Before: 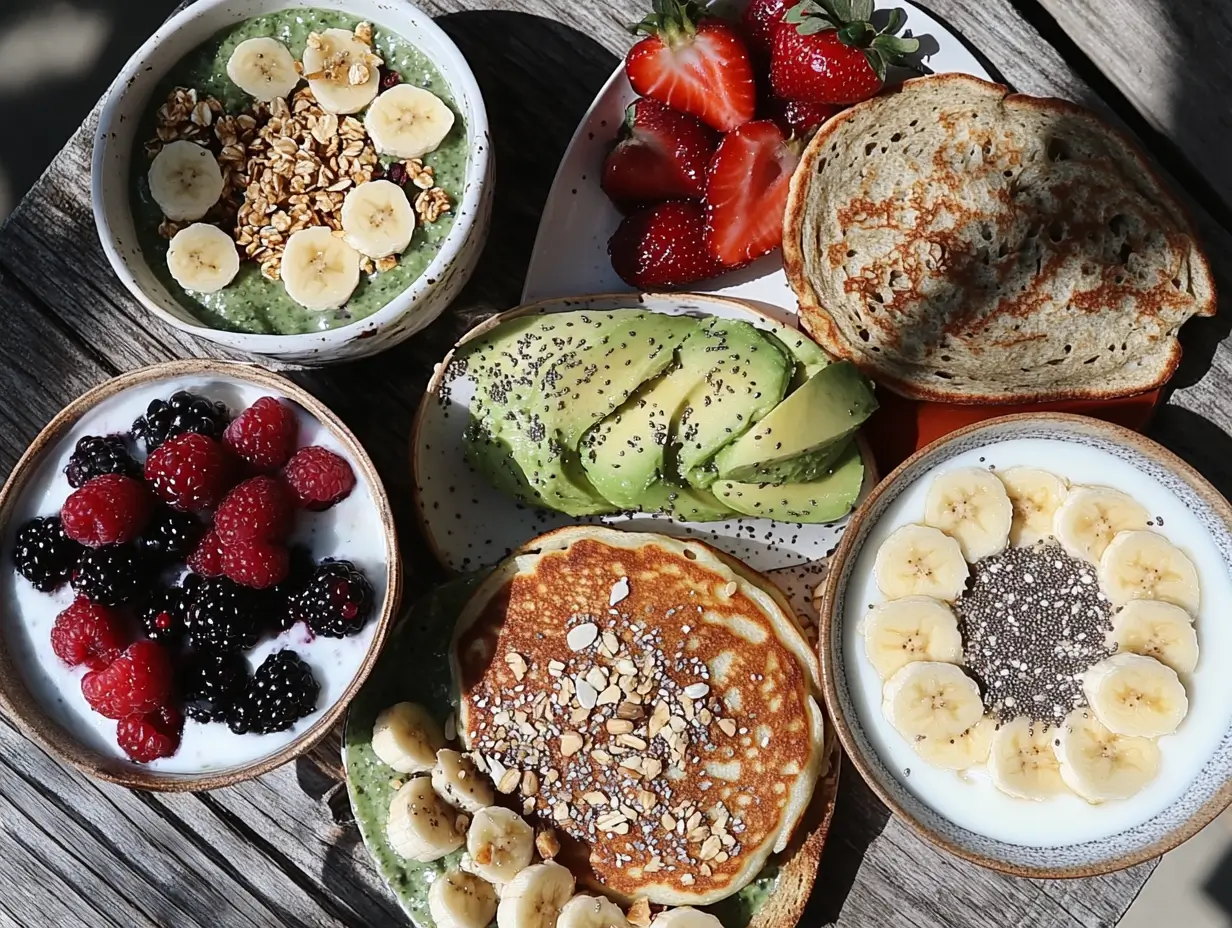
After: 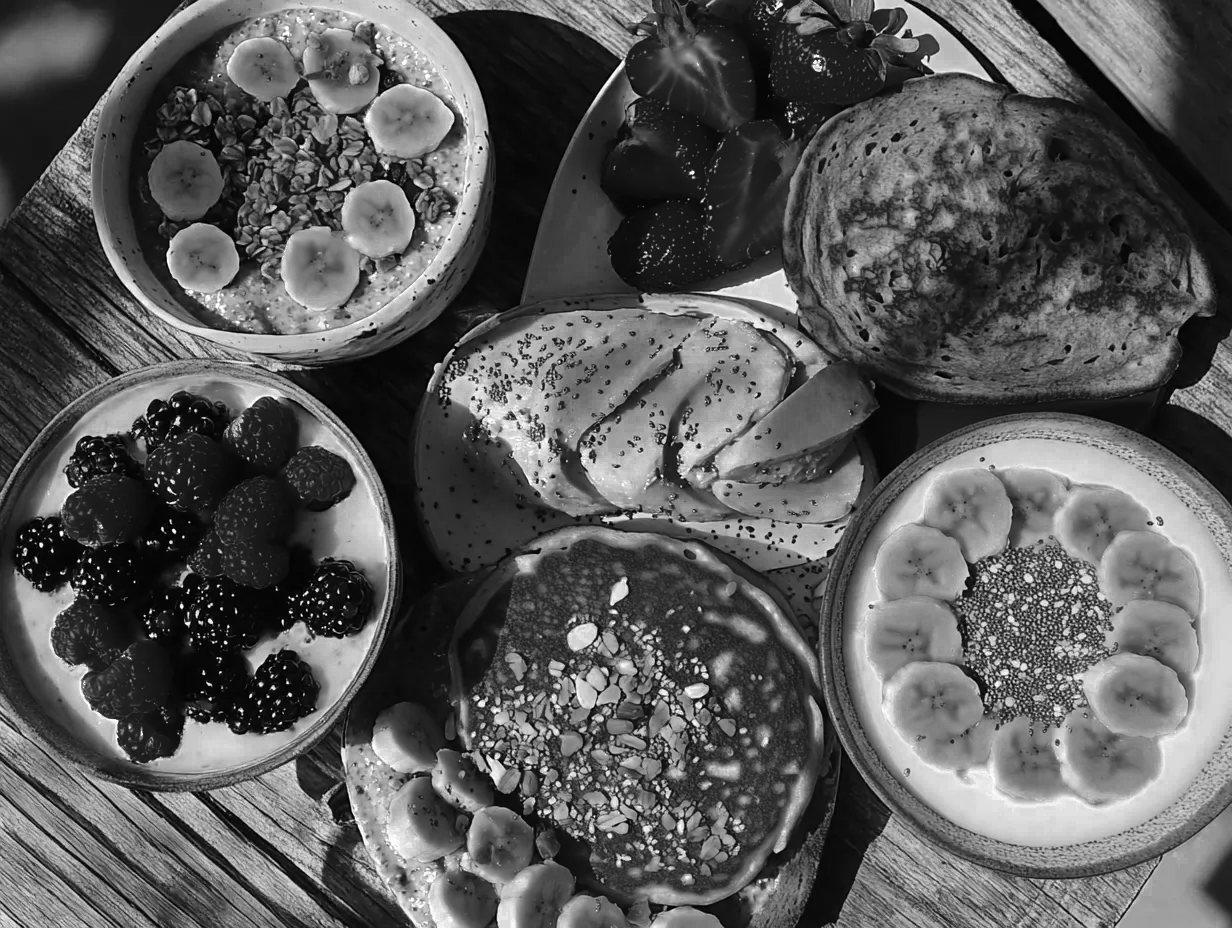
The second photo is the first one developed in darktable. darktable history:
color zones: curves: ch0 [(0.002, 0.429) (0.121, 0.212) (0.198, 0.113) (0.276, 0.344) (0.331, 0.541) (0.41, 0.56) (0.482, 0.289) (0.619, 0.227) (0.721, 0.18) (0.821, 0.435) (0.928, 0.555) (1, 0.587)]; ch1 [(0, 0) (0.143, 0) (0.286, 0) (0.429, 0) (0.571, 0) (0.714, 0) (0.857, 0)], mix 102.1%
color correction: highlights a* -0.3, highlights b* -0.087
